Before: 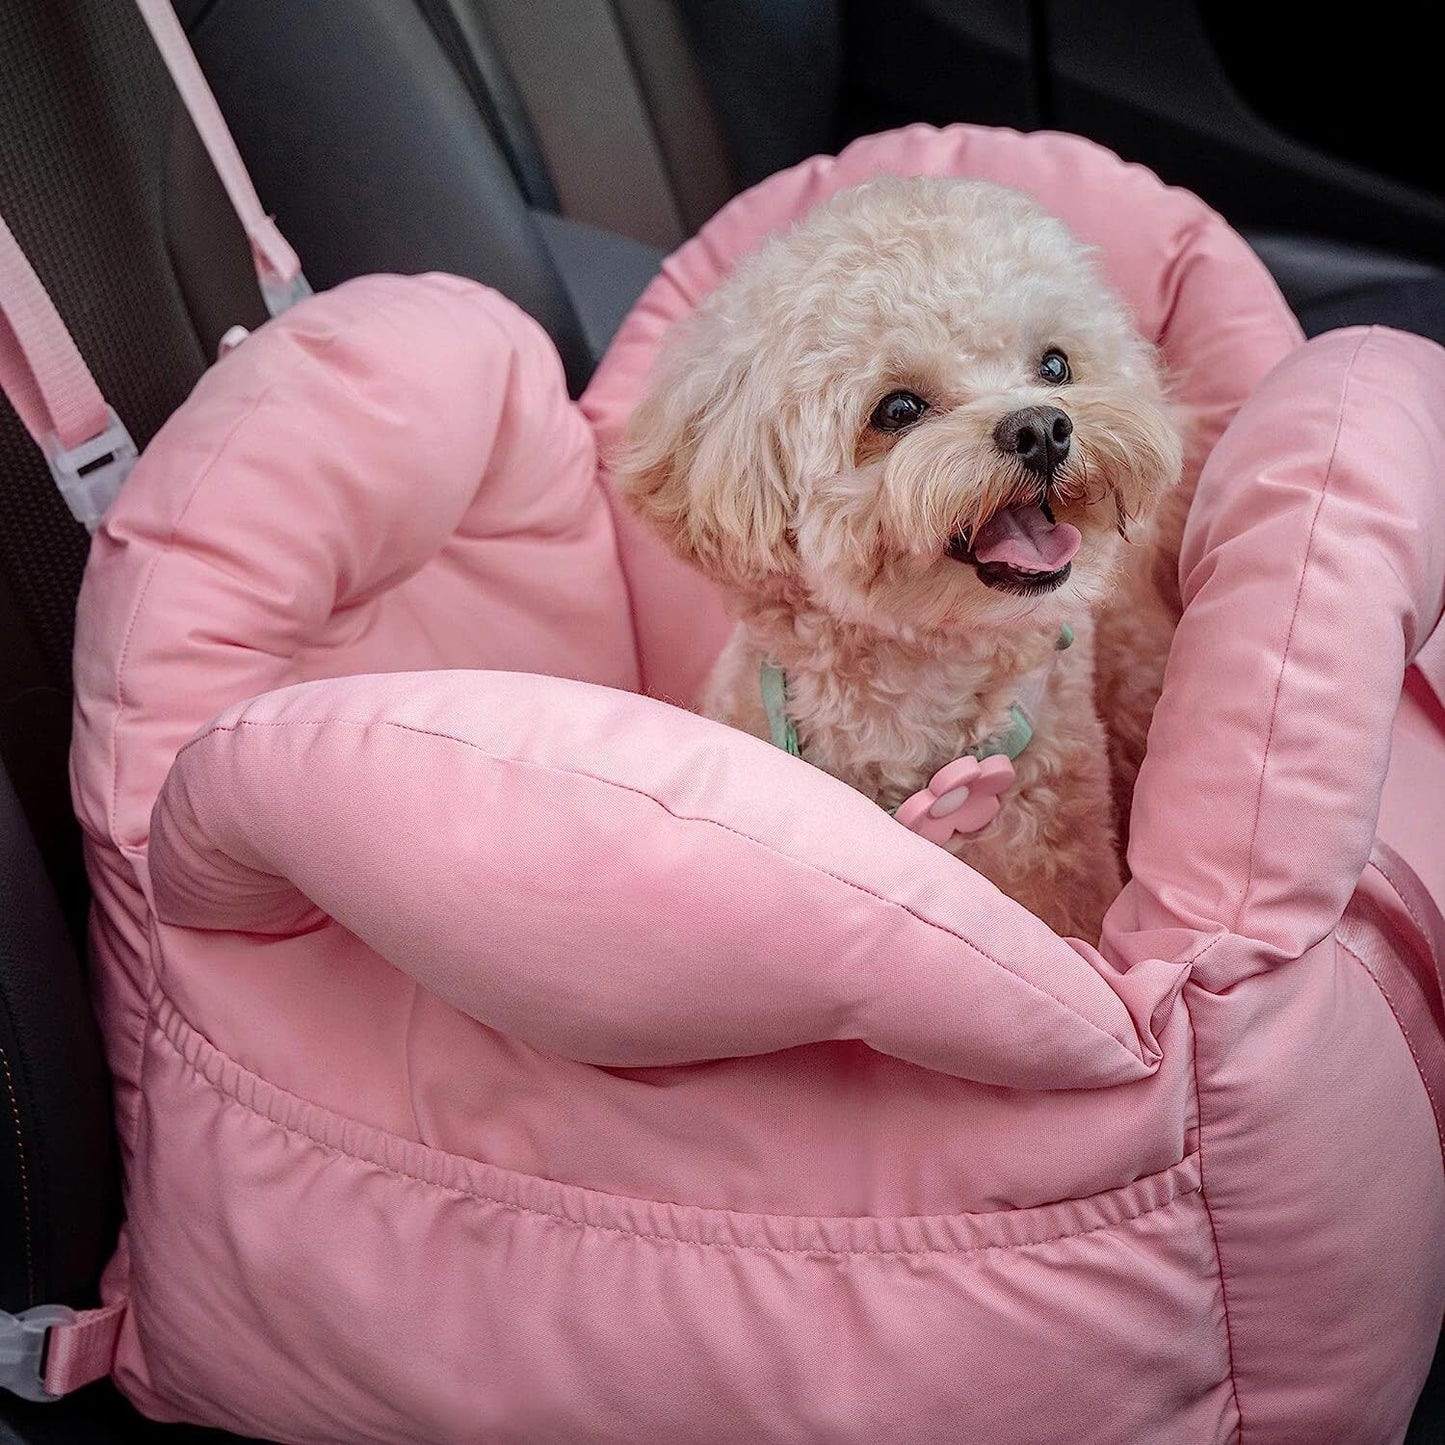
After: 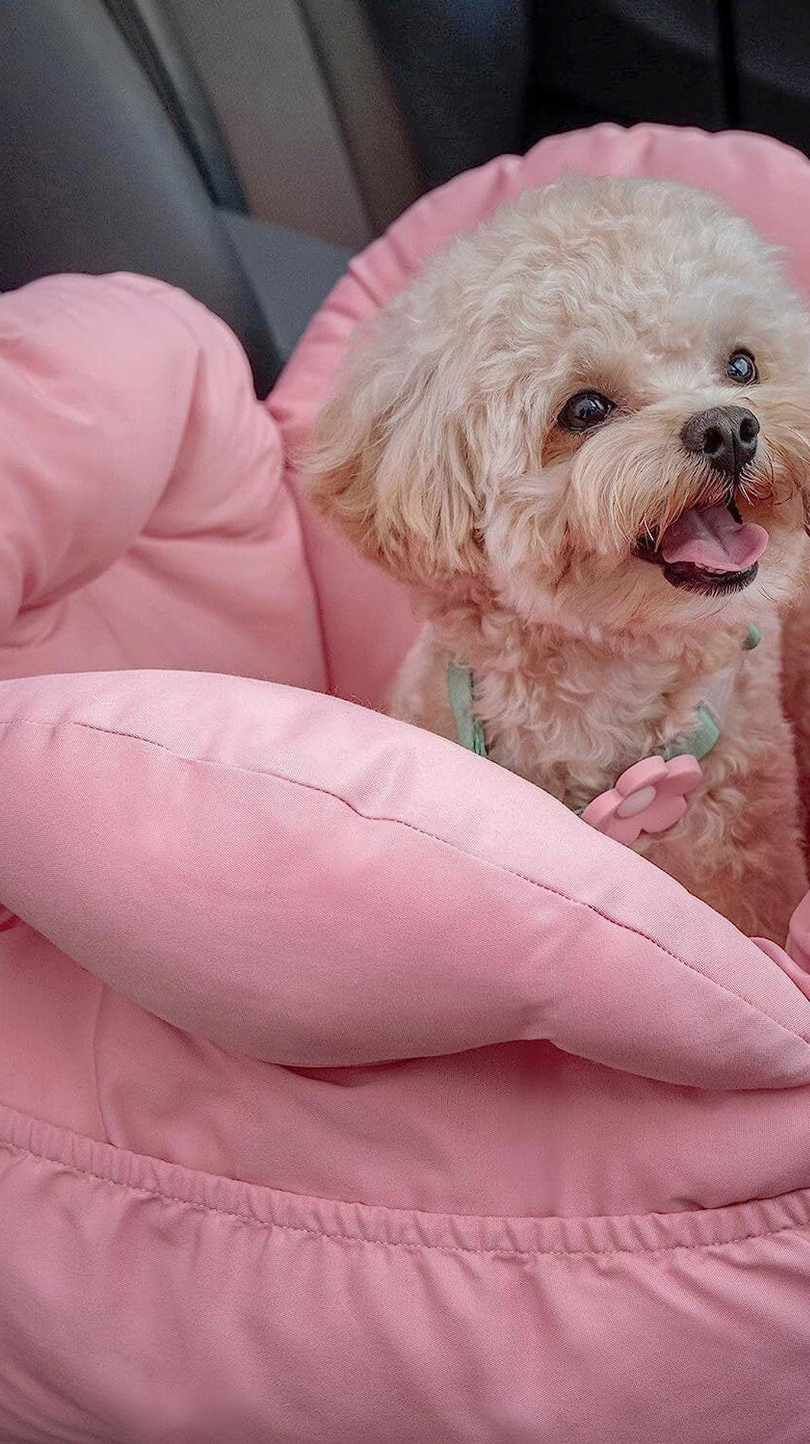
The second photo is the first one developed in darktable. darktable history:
crop: left 21.674%, right 22.086%
shadows and highlights: on, module defaults
